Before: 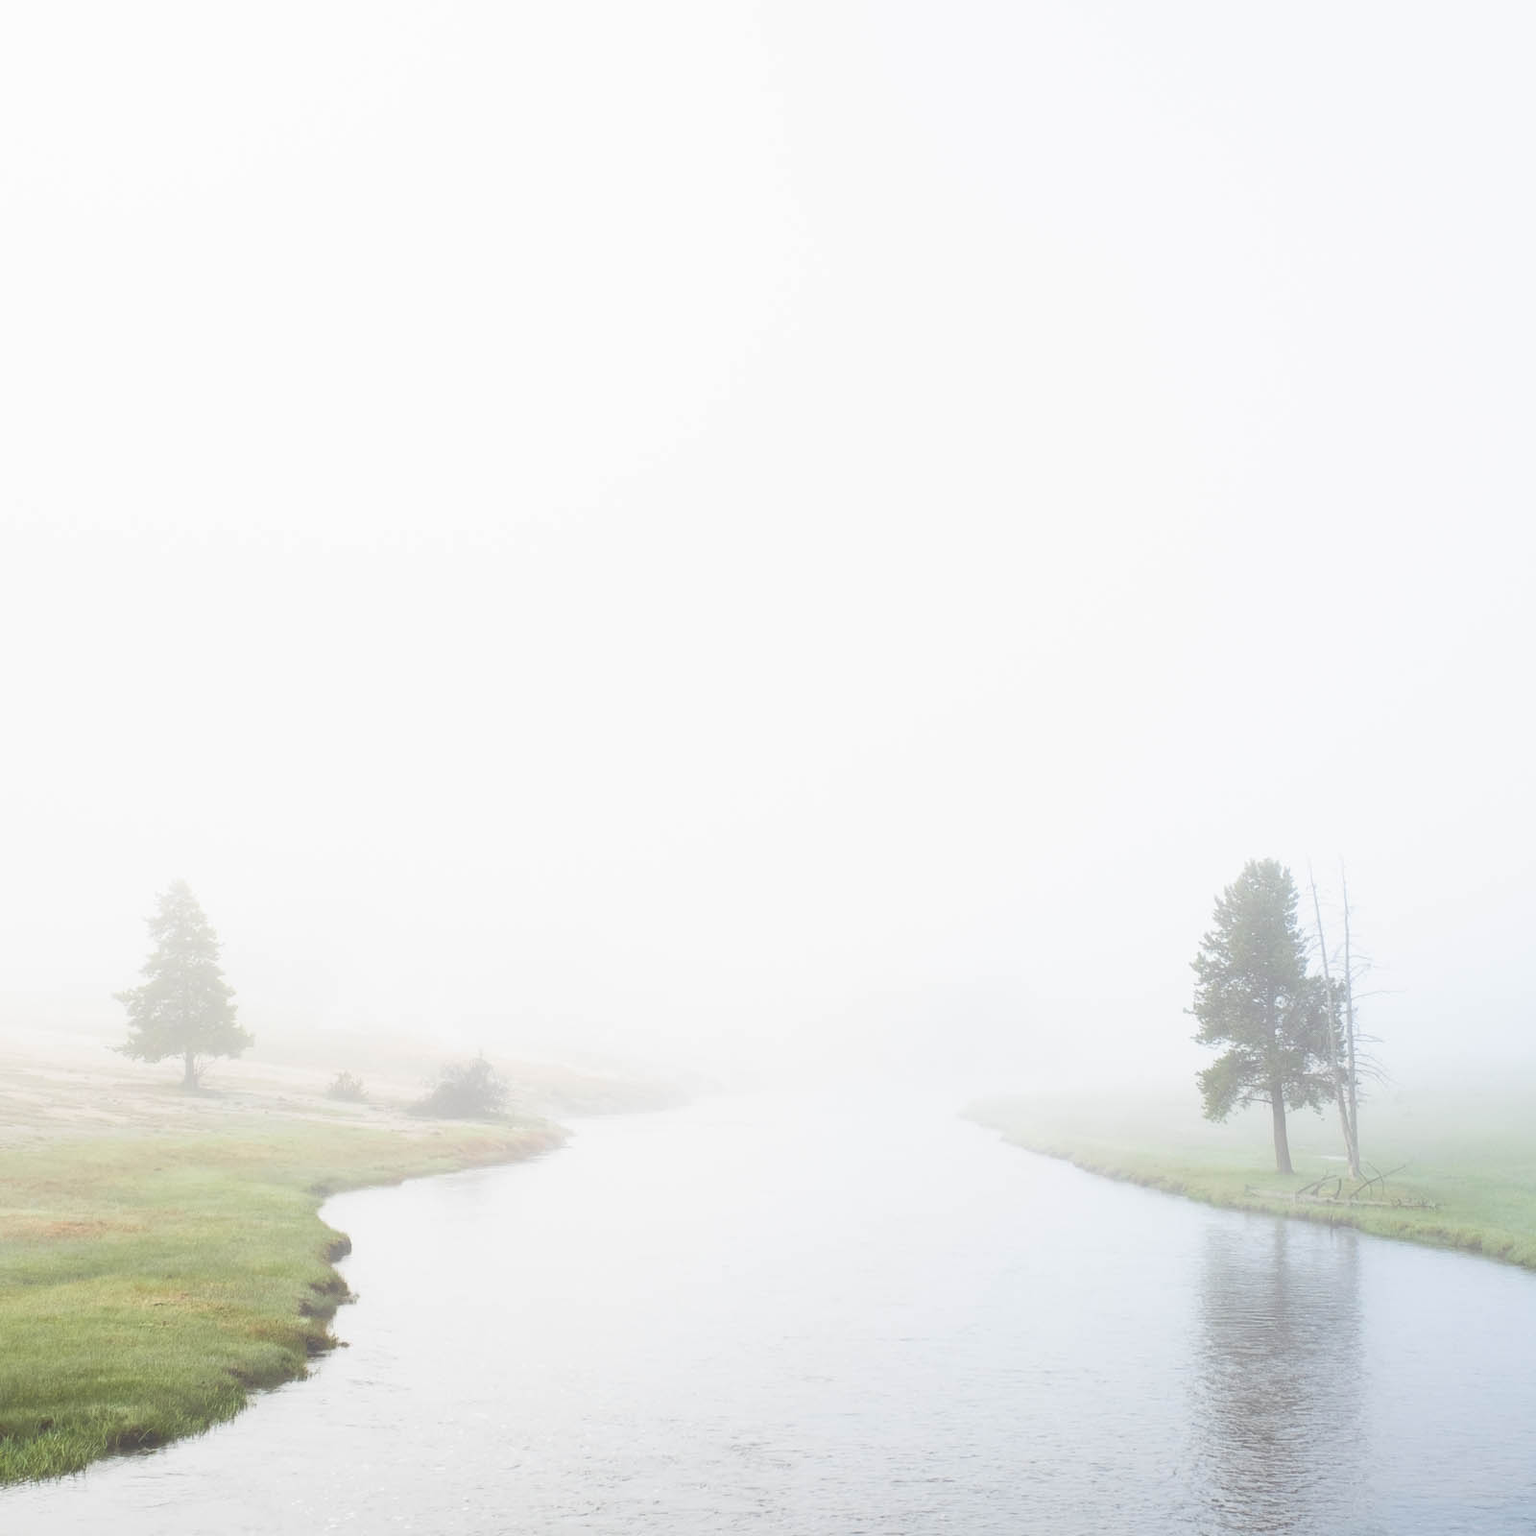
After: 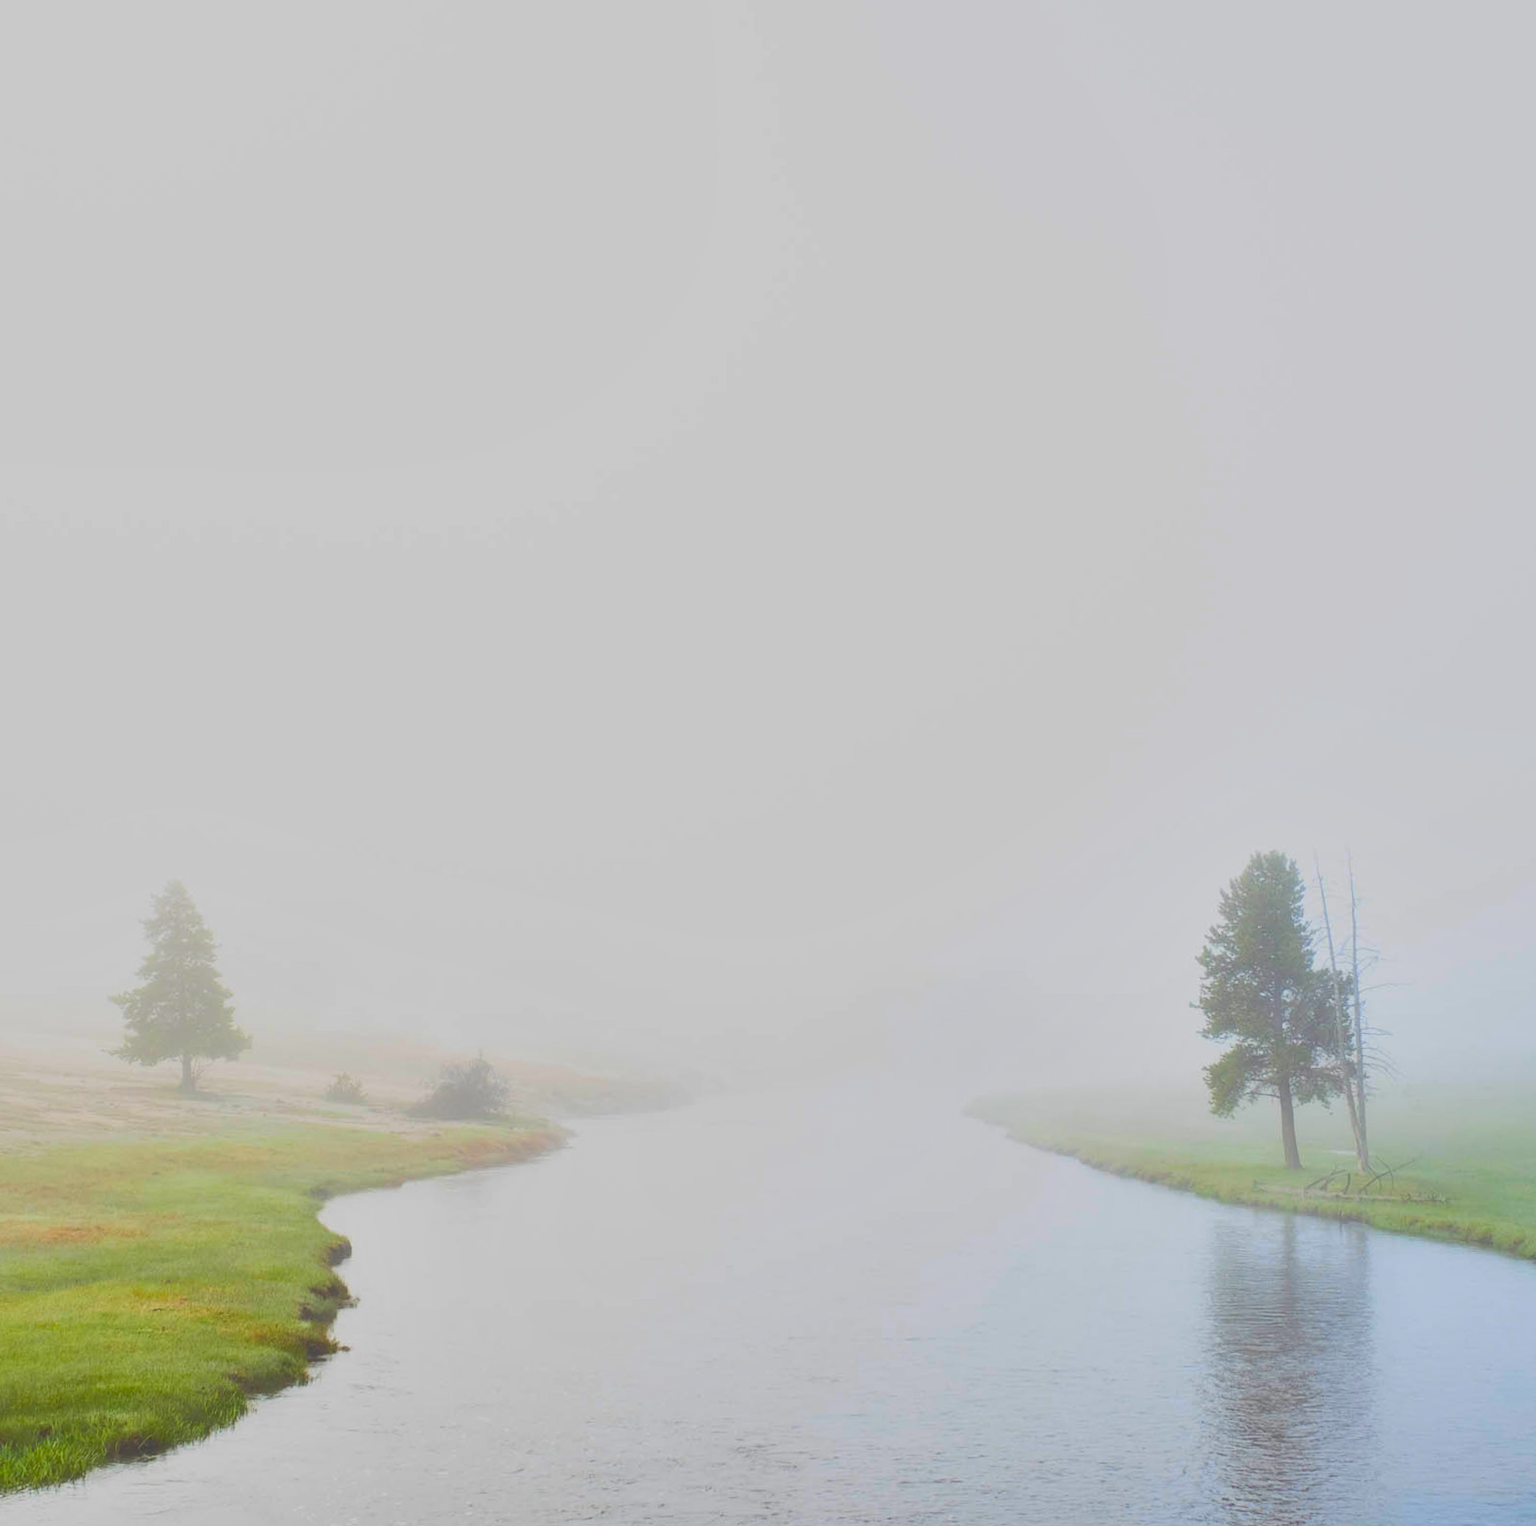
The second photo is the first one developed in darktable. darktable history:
color balance rgb: perceptual saturation grading › global saturation 30%, global vibrance 20%
exposure: black level correction 0.009, exposure -0.637 EV, compensate highlight preservation false
contrast brightness saturation: contrast 0.07, brightness 0.18, saturation 0.4
rotate and perspective: rotation -0.45°, automatic cropping original format, crop left 0.008, crop right 0.992, crop top 0.012, crop bottom 0.988
color zones: curves: ch0 [(0.068, 0.464) (0.25, 0.5) (0.48, 0.508) (0.75, 0.536) (0.886, 0.476) (0.967, 0.456)]; ch1 [(0.066, 0.456) (0.25, 0.5) (0.616, 0.508) (0.746, 0.56) (0.934, 0.444)]
shadows and highlights: low approximation 0.01, soften with gaussian
tone equalizer: -8 EV -0.55 EV
